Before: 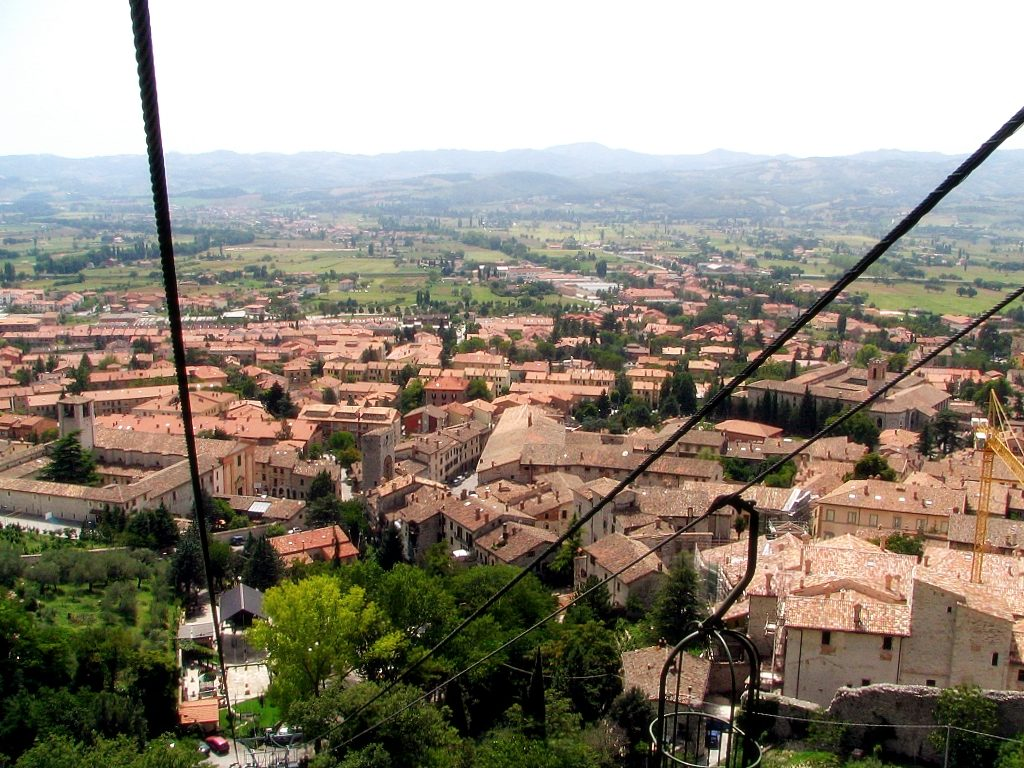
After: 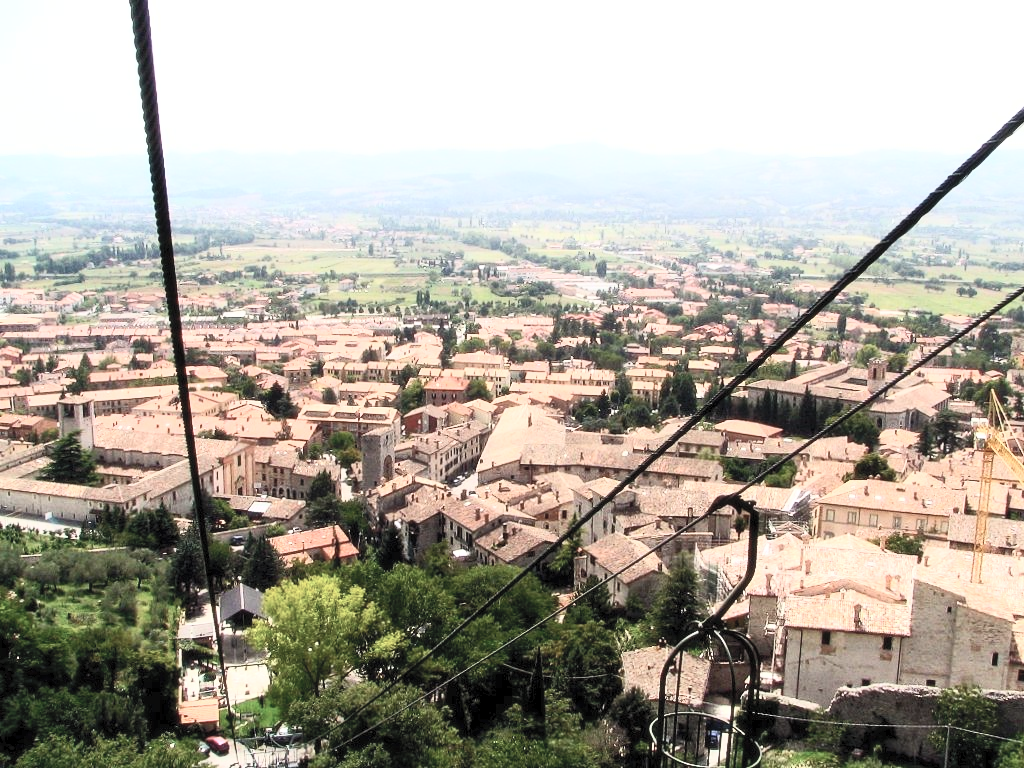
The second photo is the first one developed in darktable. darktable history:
contrast brightness saturation: contrast 0.431, brightness 0.552, saturation -0.206
